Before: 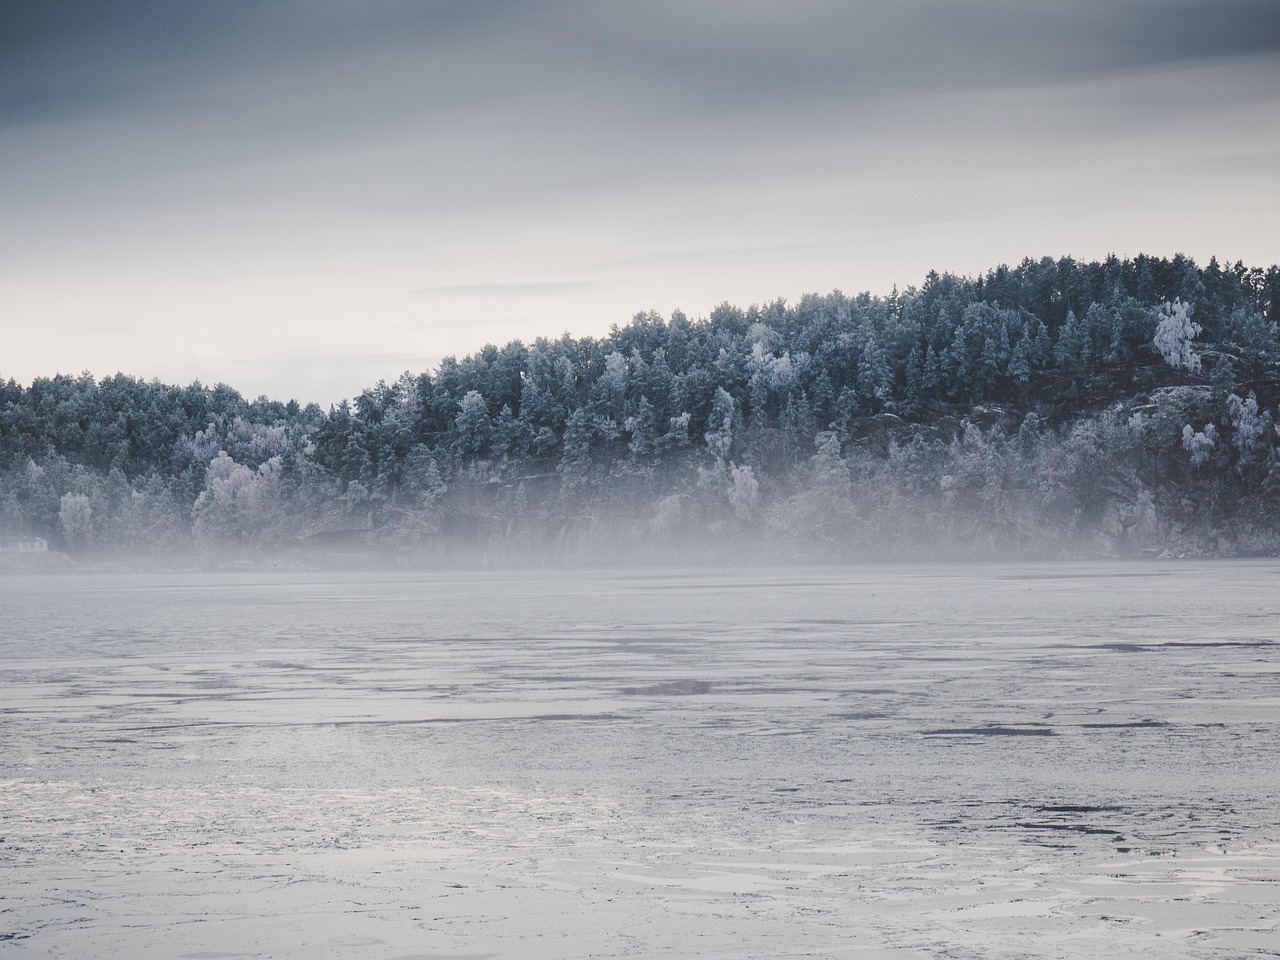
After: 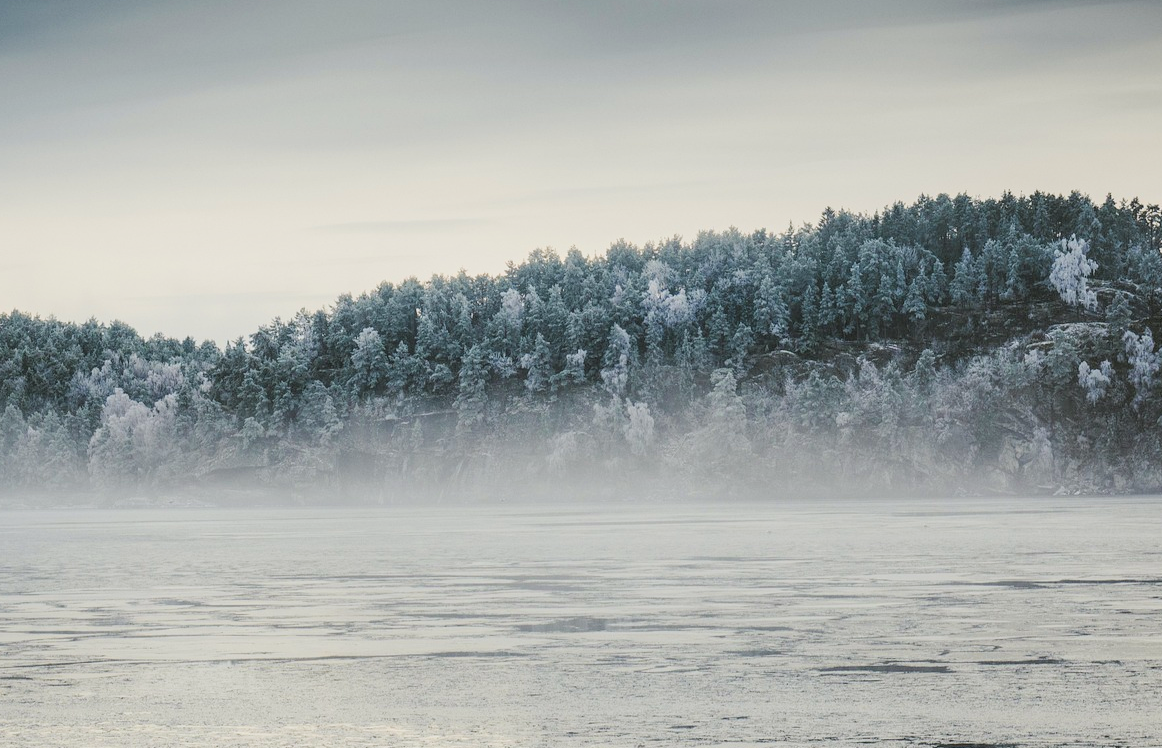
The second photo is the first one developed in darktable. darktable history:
exposure: exposure 0.507 EV, compensate highlight preservation false
crop: left 8.155%, top 6.611%, bottom 15.385%
filmic rgb: black relative exposure -7.6 EV, white relative exposure 4.64 EV, threshold 3 EV, target black luminance 0%, hardness 3.55, latitude 50.51%, contrast 1.033, highlights saturation mix 10%, shadows ↔ highlights balance -0.198%, color science v4 (2020), enable highlight reconstruction true
local contrast: on, module defaults
color balance: mode lift, gamma, gain (sRGB), lift [1.04, 1, 1, 0.97], gamma [1.01, 1, 1, 0.97], gain [0.96, 1, 1, 0.97]
color zones: curves: ch1 [(0, 0.523) (0.143, 0.545) (0.286, 0.52) (0.429, 0.506) (0.571, 0.503) (0.714, 0.503) (0.857, 0.508) (1, 0.523)]
